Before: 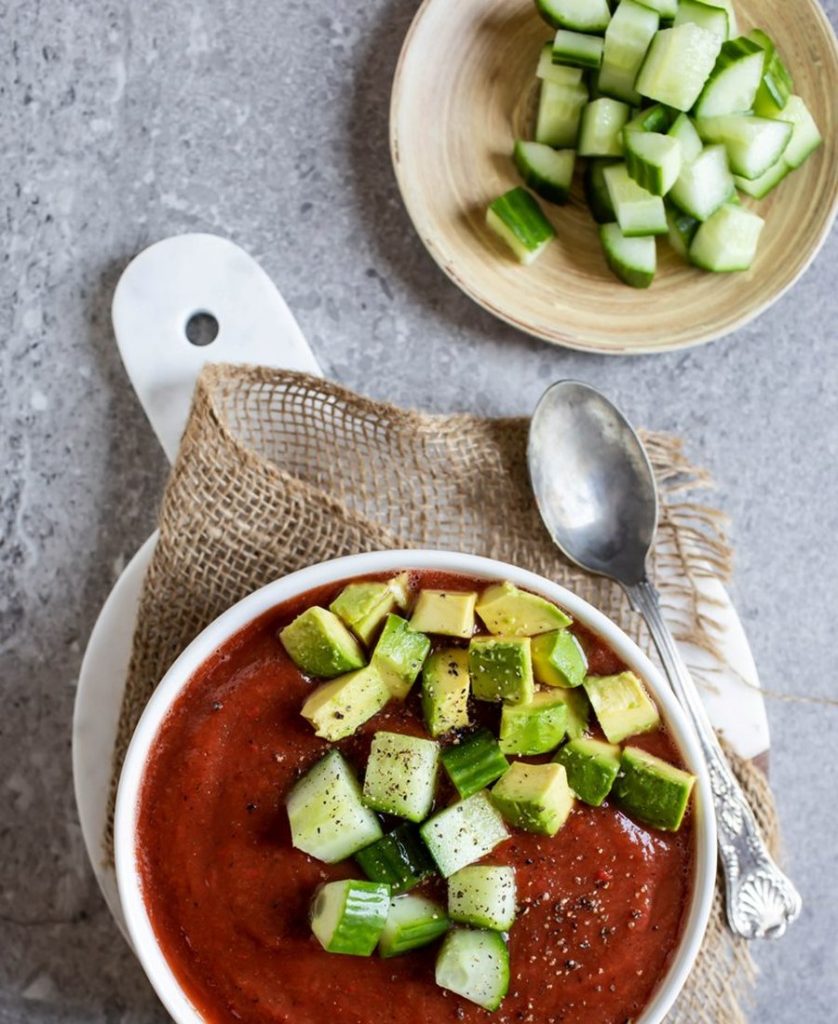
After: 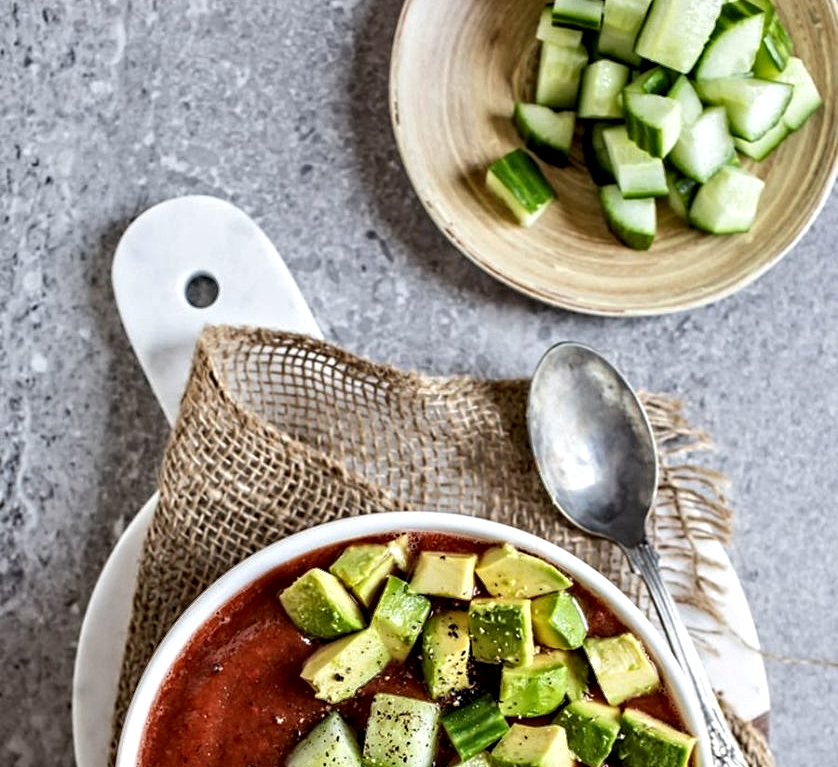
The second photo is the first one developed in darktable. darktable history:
crop: top 3.808%, bottom 21.217%
contrast equalizer: y [[0.5, 0.542, 0.583, 0.625, 0.667, 0.708], [0.5 ×6], [0.5 ×6], [0 ×6], [0 ×6]]
